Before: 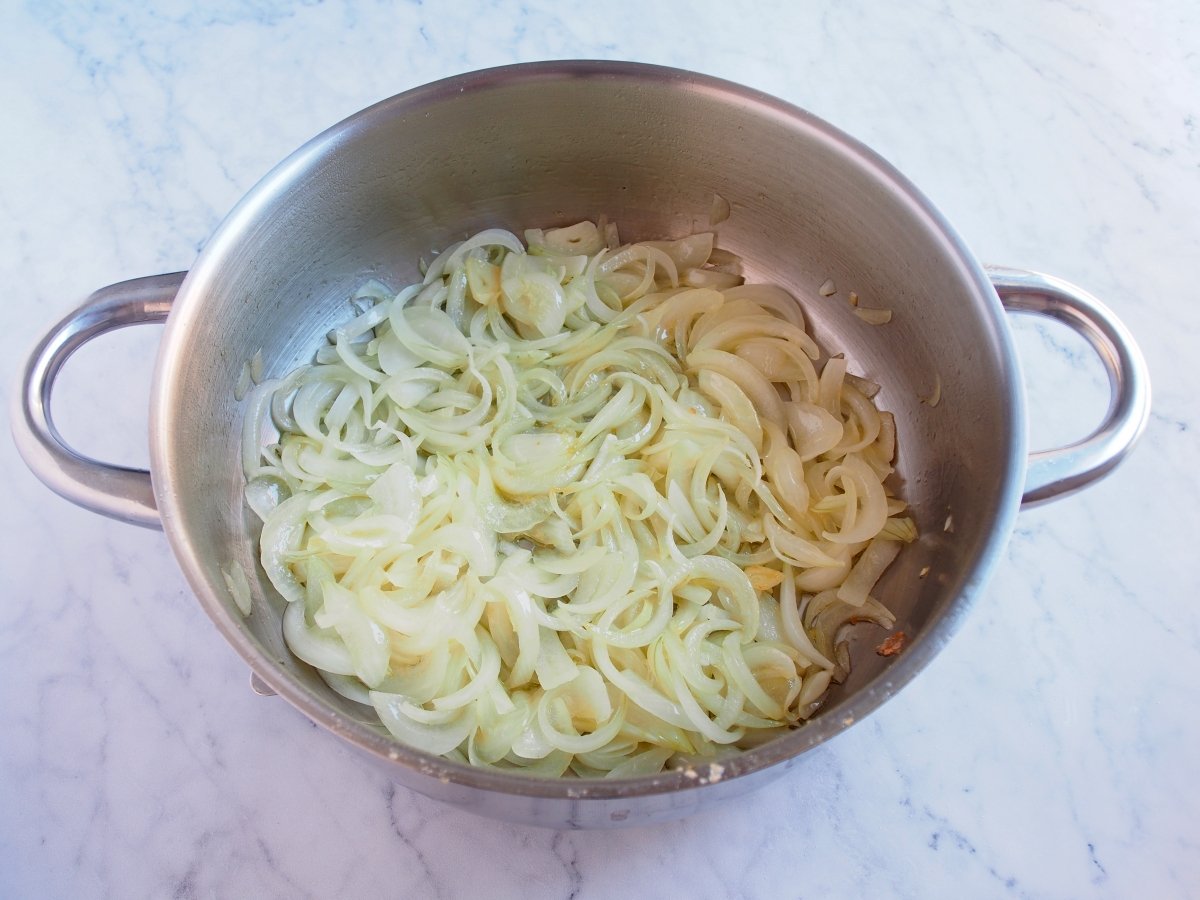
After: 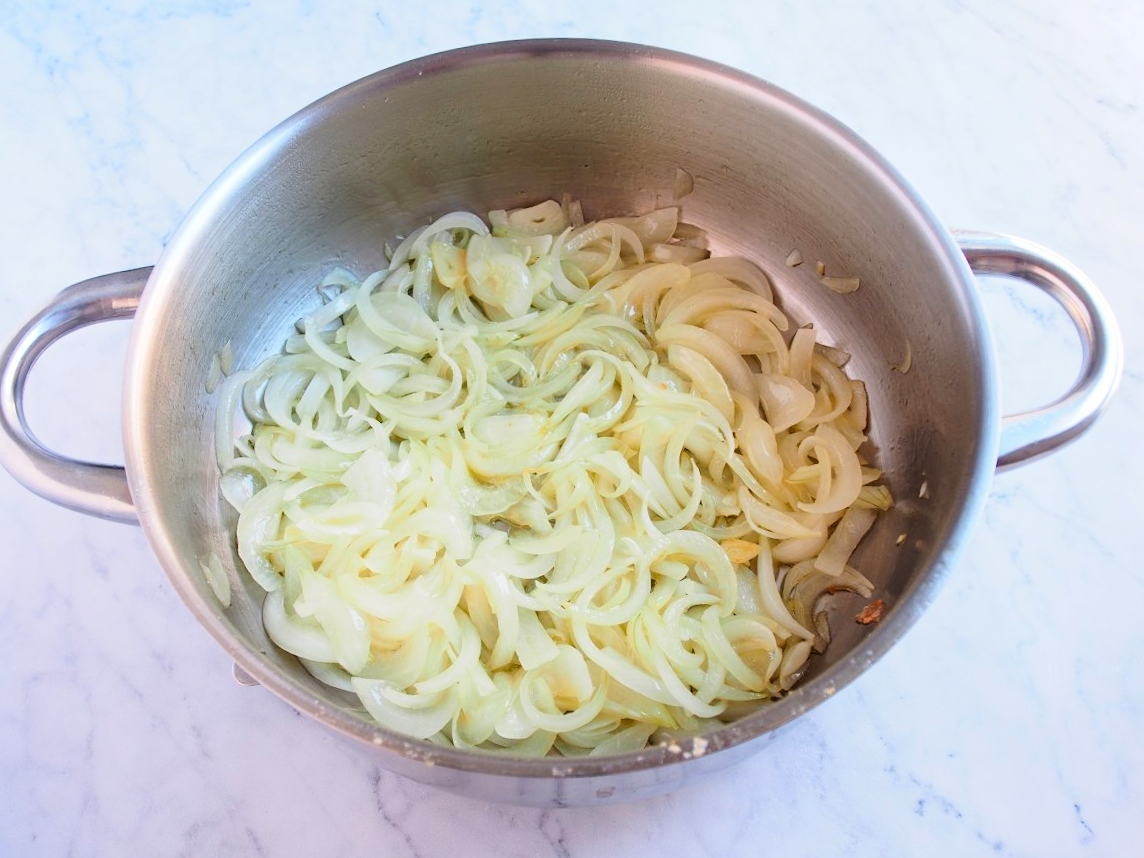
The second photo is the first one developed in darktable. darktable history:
tone curve: curves: ch0 [(0, 0) (0.004, 0.001) (0.133, 0.112) (0.325, 0.362) (0.832, 0.893) (1, 1)], color space Lab, linked channels, preserve colors none
rotate and perspective: rotation -2.12°, lens shift (vertical) 0.009, lens shift (horizontal) -0.008, automatic cropping original format, crop left 0.036, crop right 0.964, crop top 0.05, crop bottom 0.959
